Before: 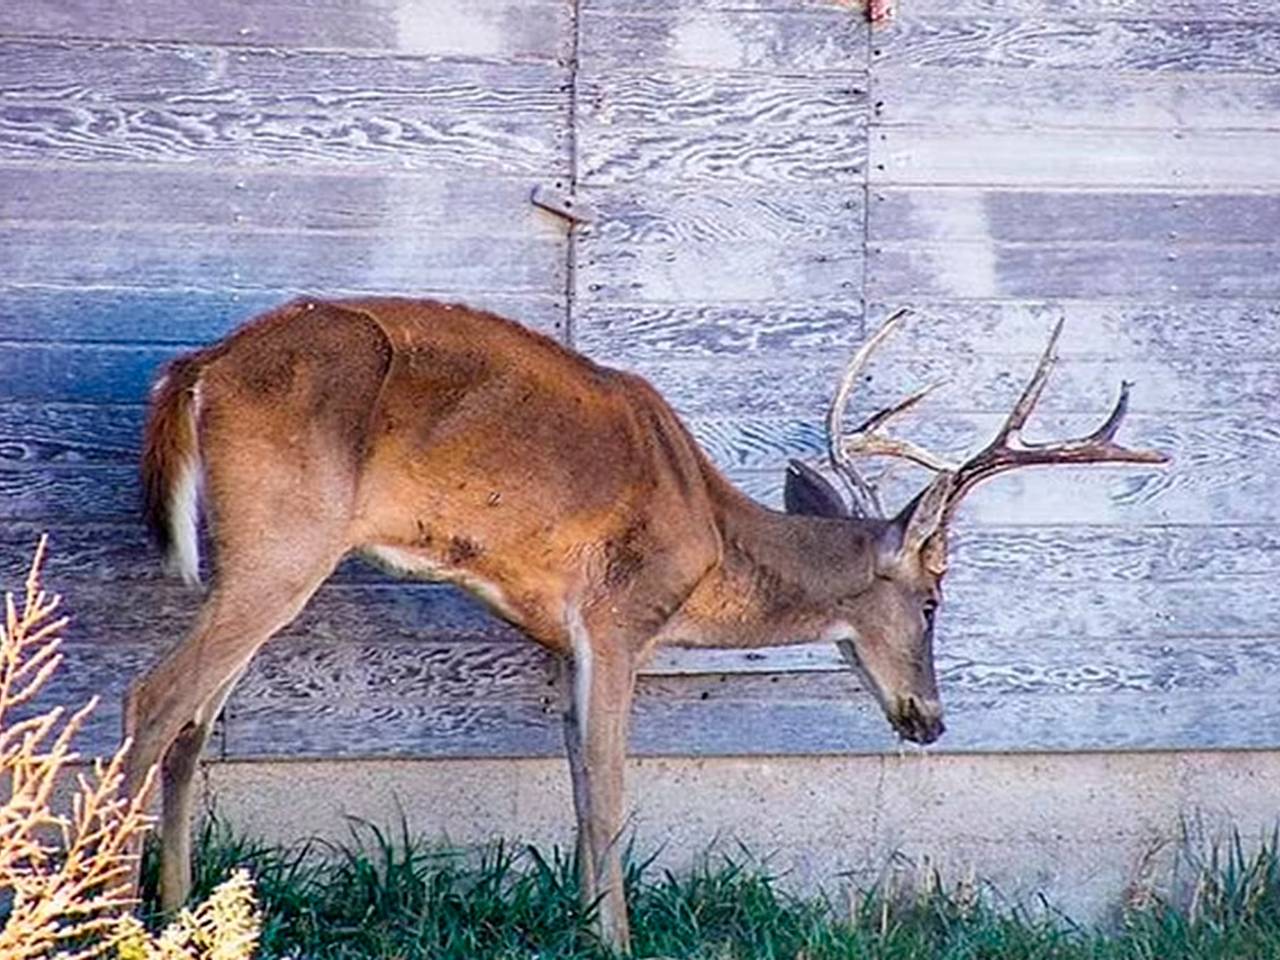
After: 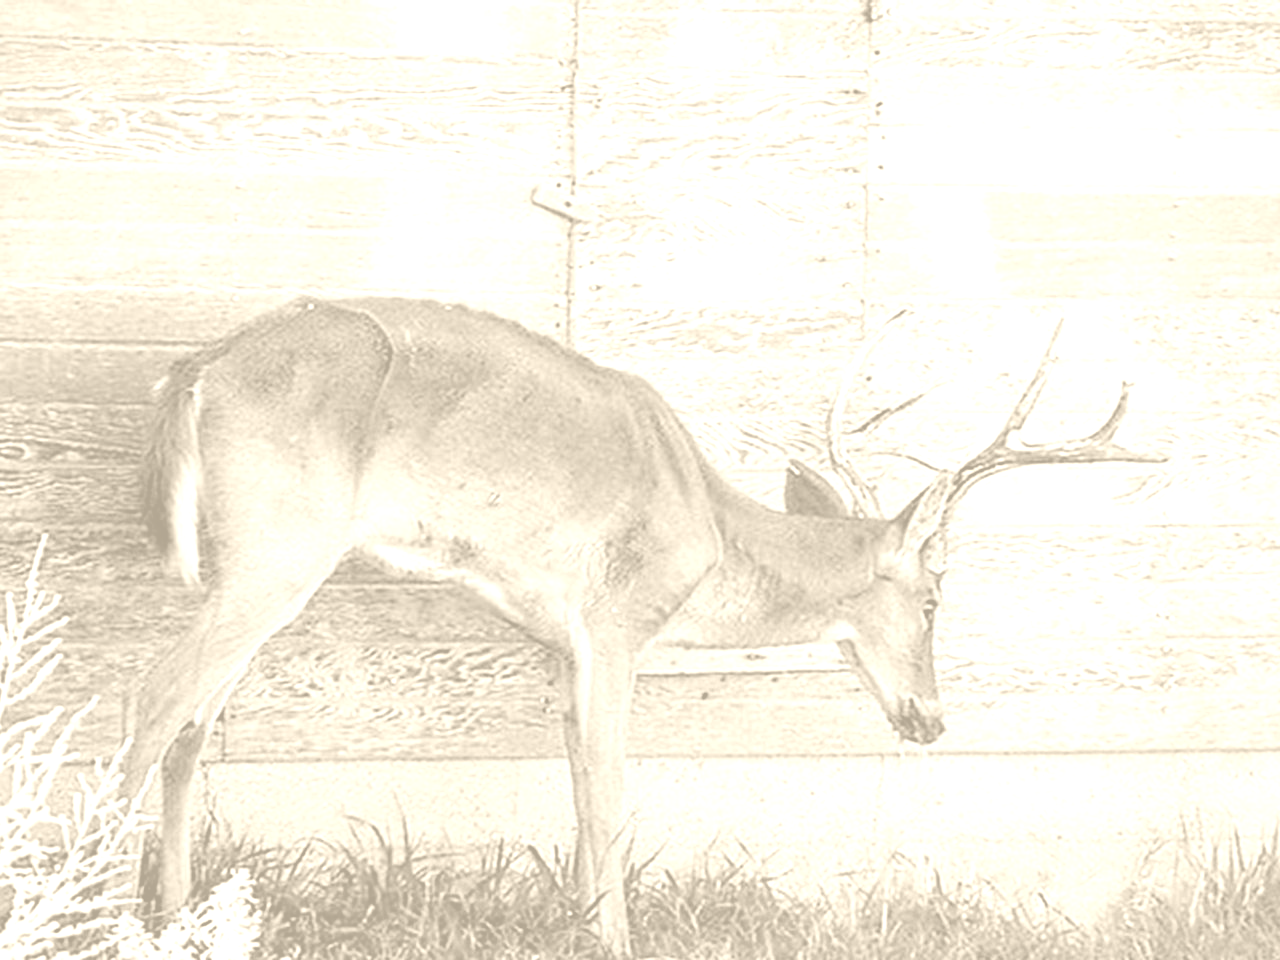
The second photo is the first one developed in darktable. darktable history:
exposure: compensate highlight preservation false
color balance: mode lift, gamma, gain (sRGB), lift [0.97, 1, 1, 1], gamma [1.03, 1, 1, 1]
colorize: hue 36°, saturation 71%, lightness 80.79%
